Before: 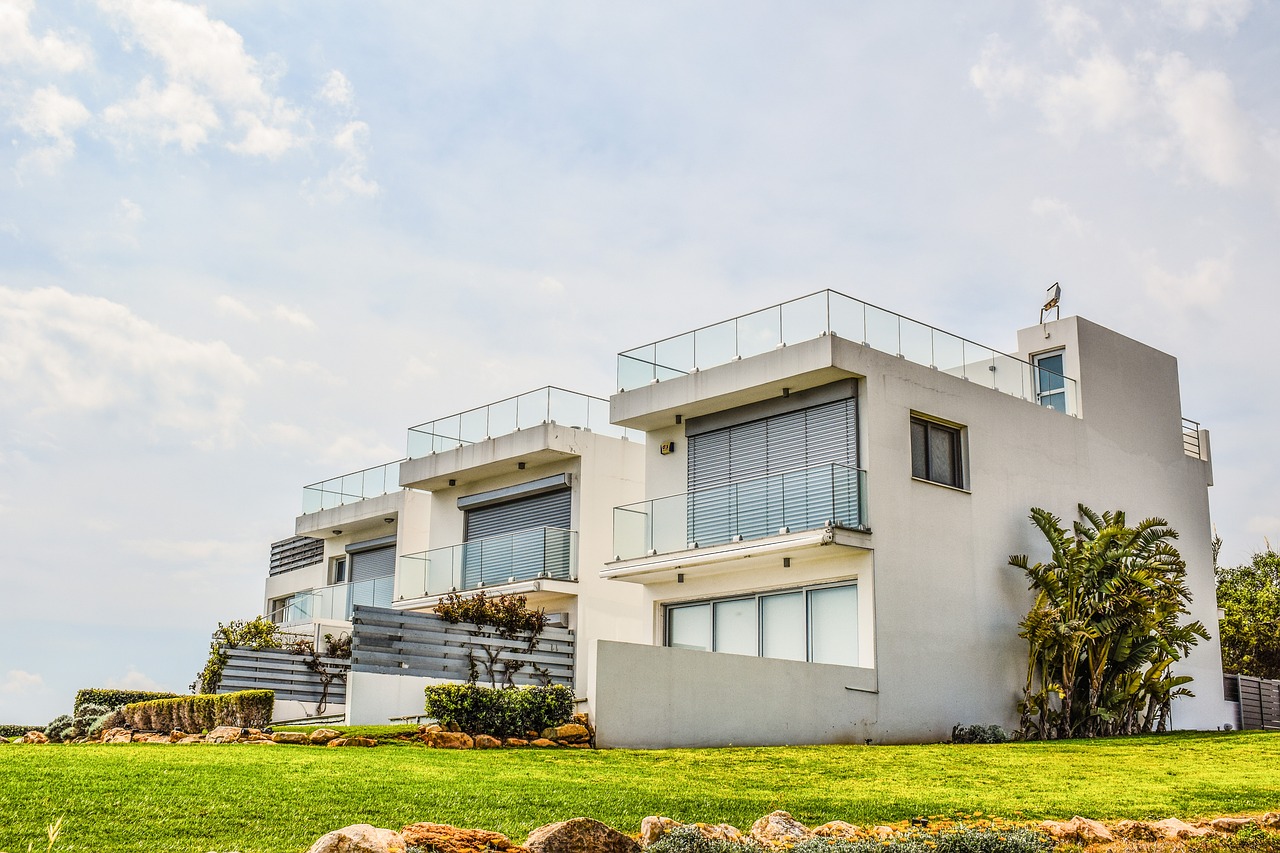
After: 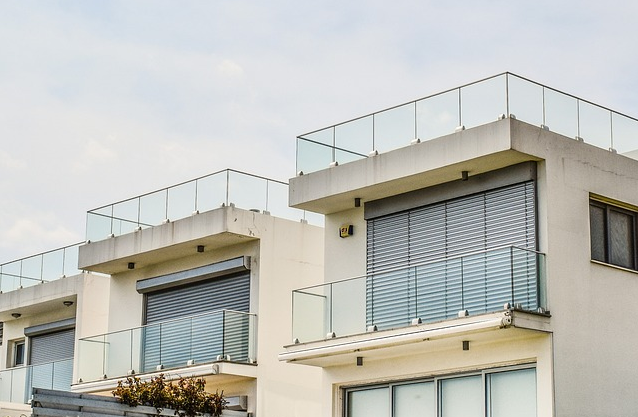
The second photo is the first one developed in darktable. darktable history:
crop: left 25.148%, top 25.48%, right 24.962%, bottom 25.574%
